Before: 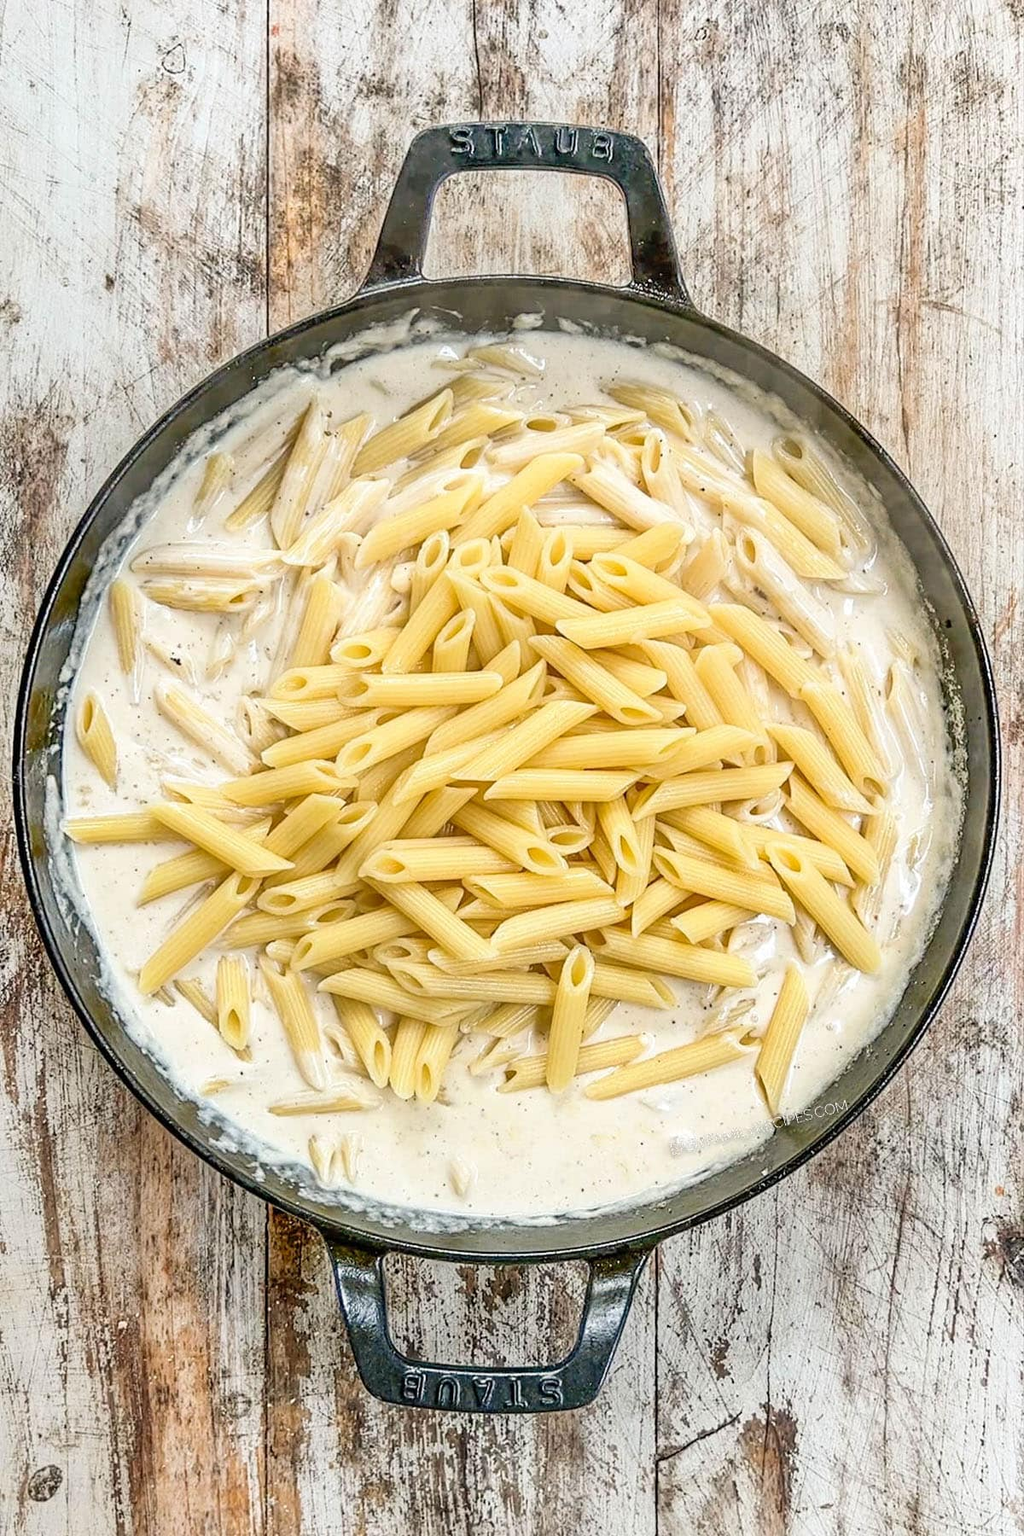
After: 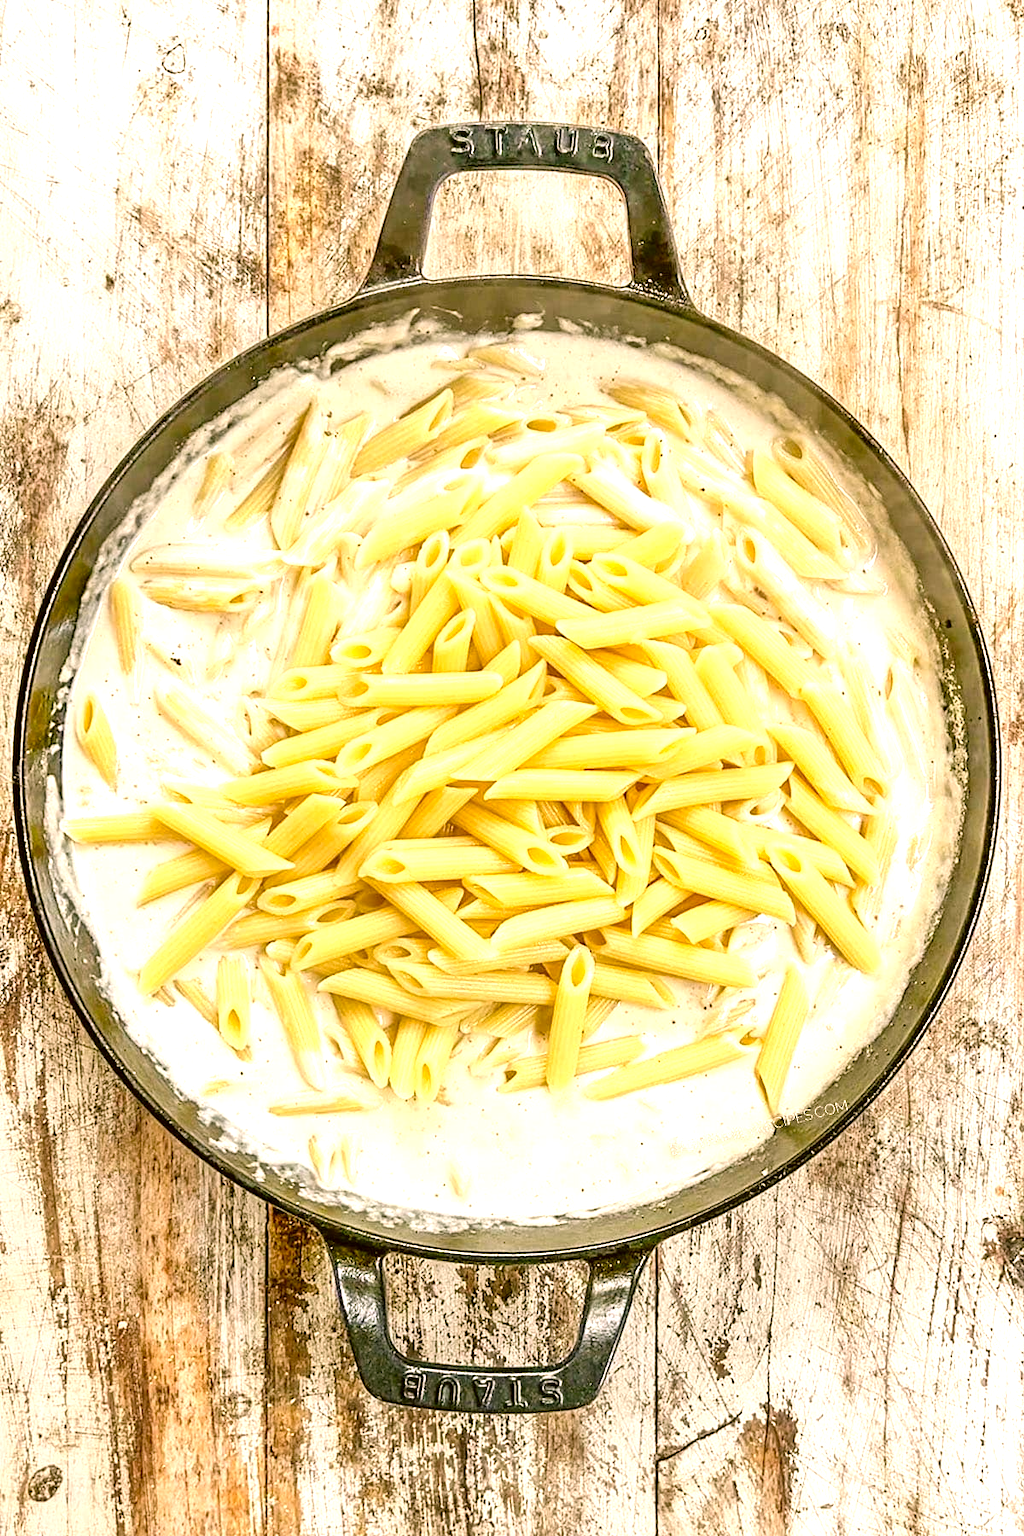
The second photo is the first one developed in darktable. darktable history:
exposure: exposure 0.701 EV, compensate highlight preservation false
color correction: highlights a* 8.64, highlights b* 15.16, shadows a* -0.473, shadows b* 25.84
